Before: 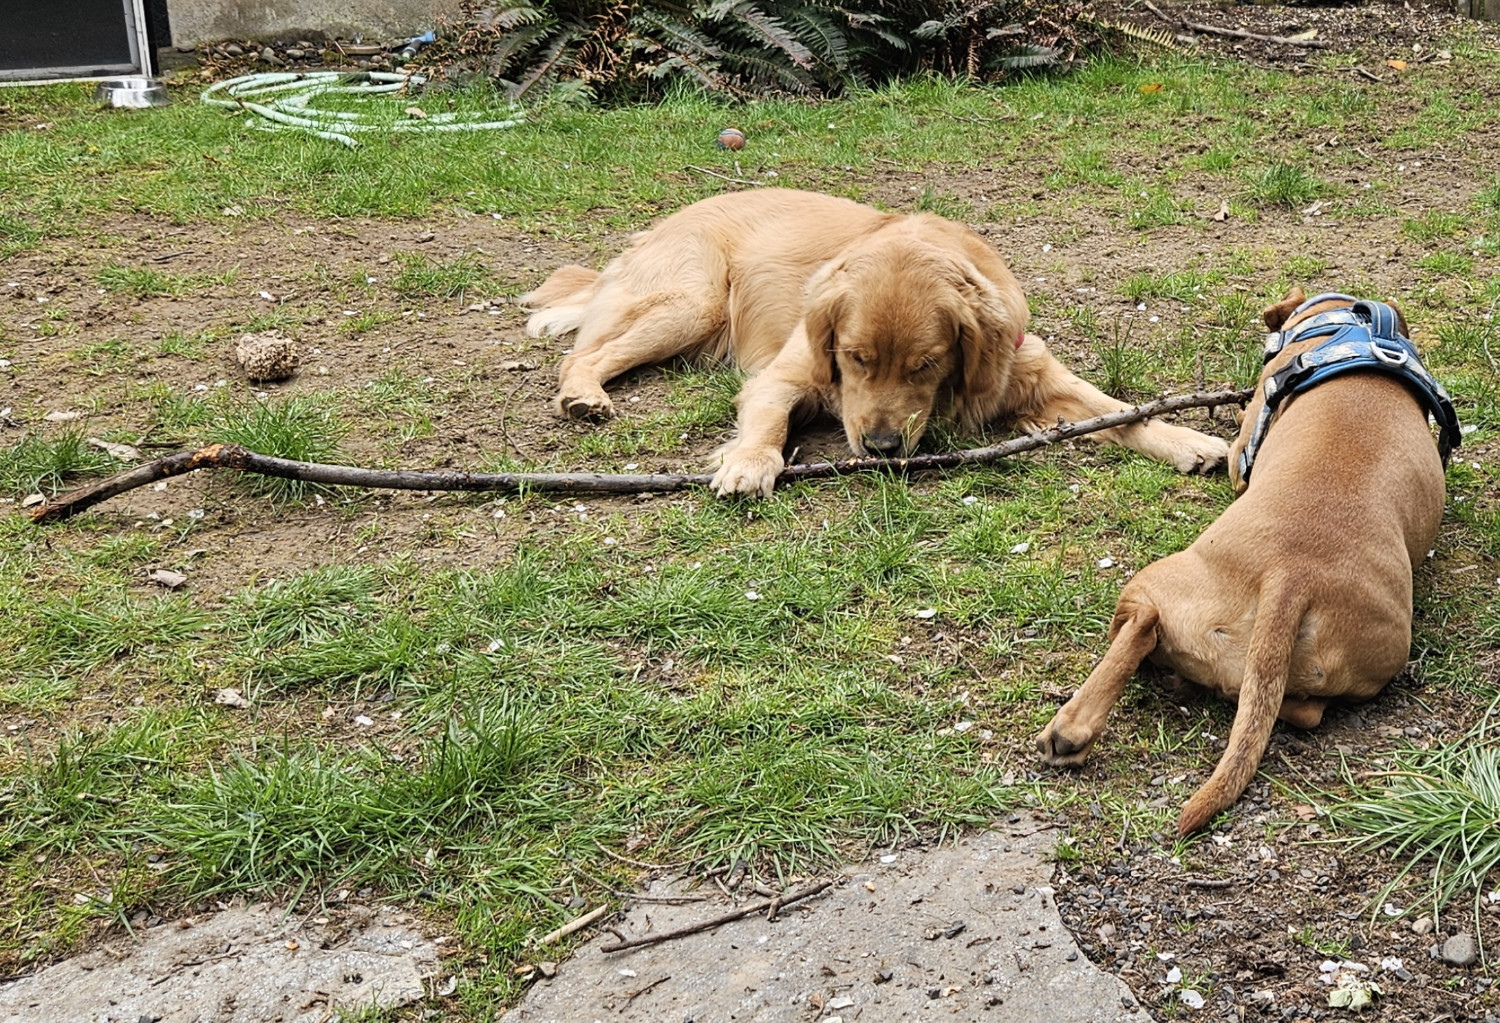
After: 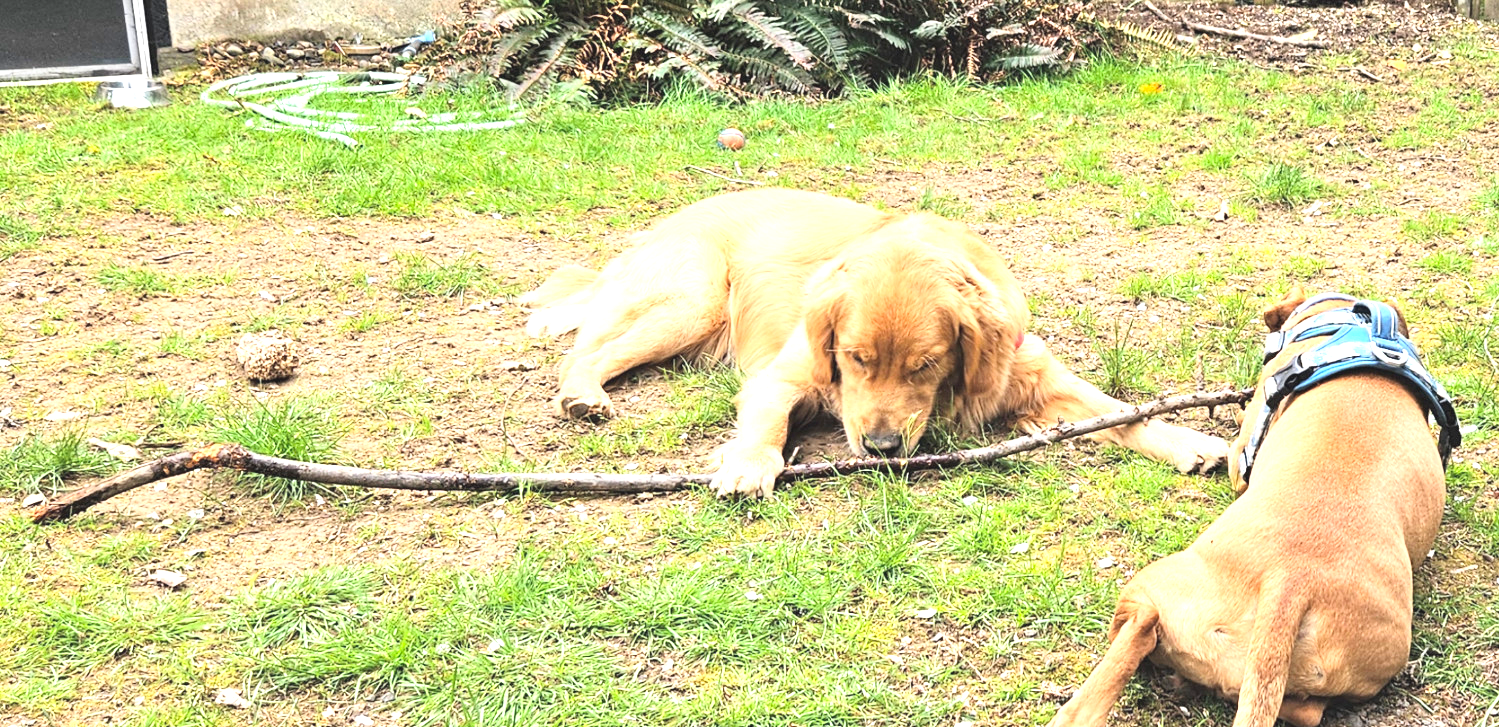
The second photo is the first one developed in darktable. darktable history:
exposure: black level correction -0.002, exposure 1.335 EV, compensate exposure bias true, compensate highlight preservation false
contrast brightness saturation: contrast 0.143, brightness 0.221
crop: right 0.001%, bottom 28.903%
